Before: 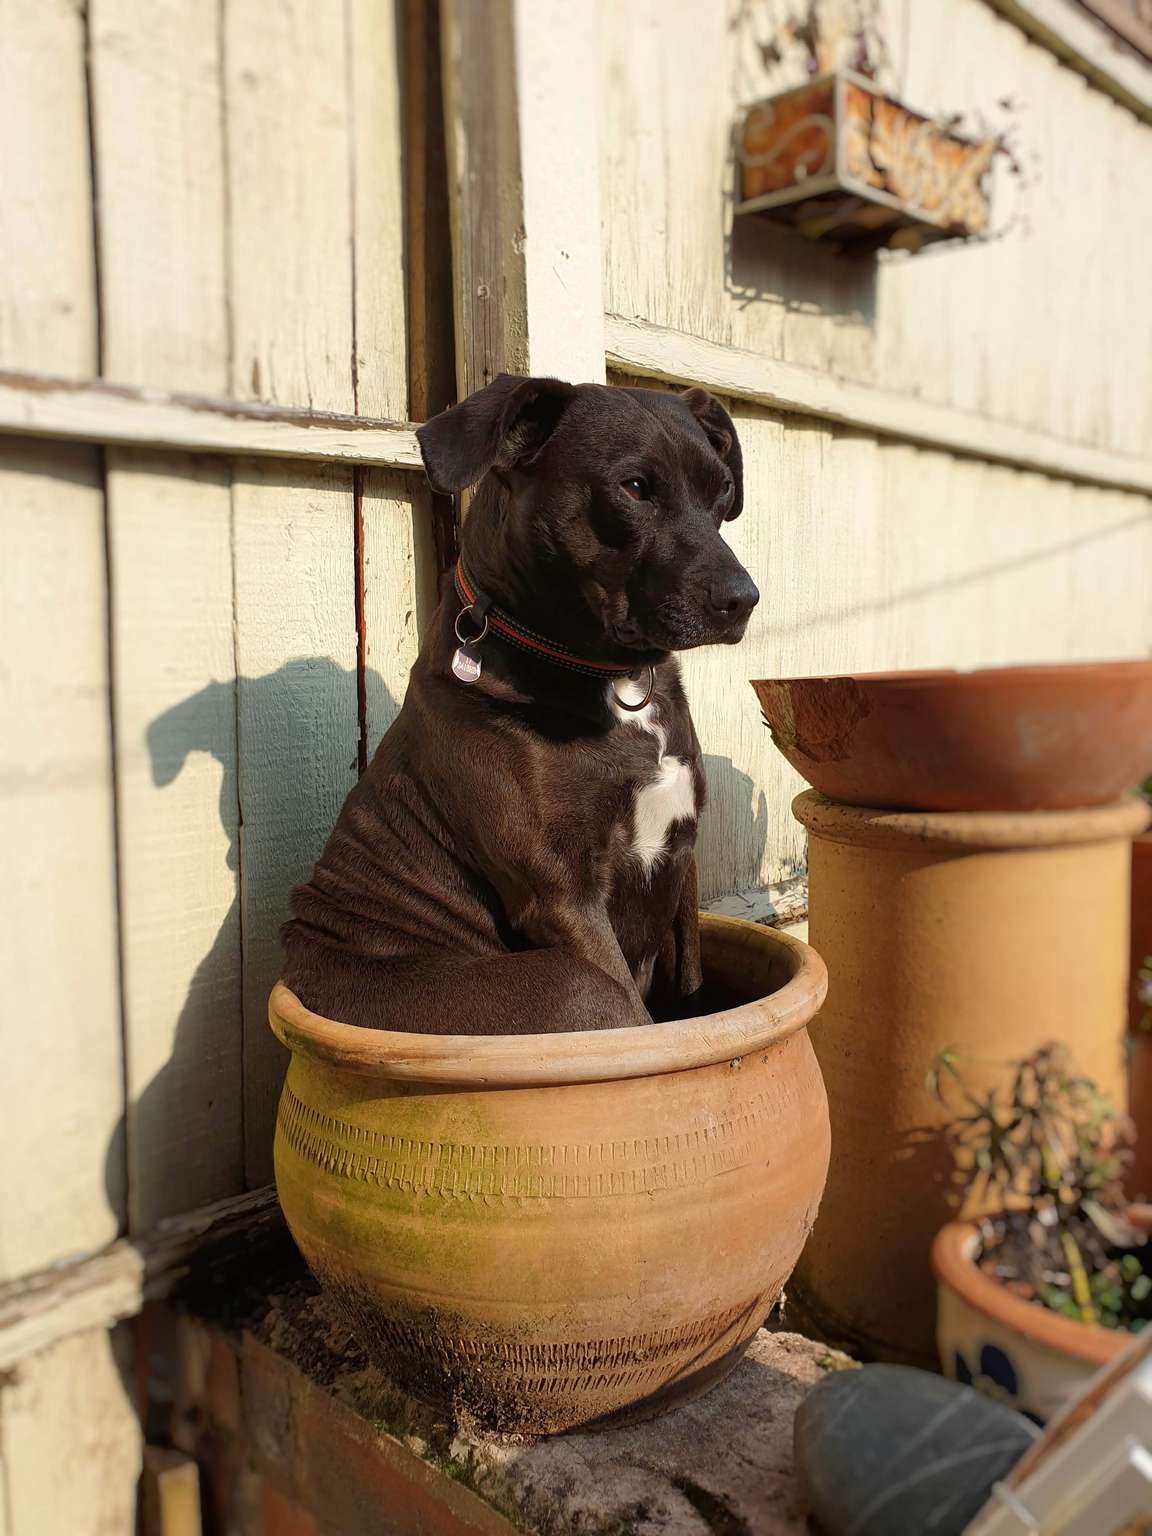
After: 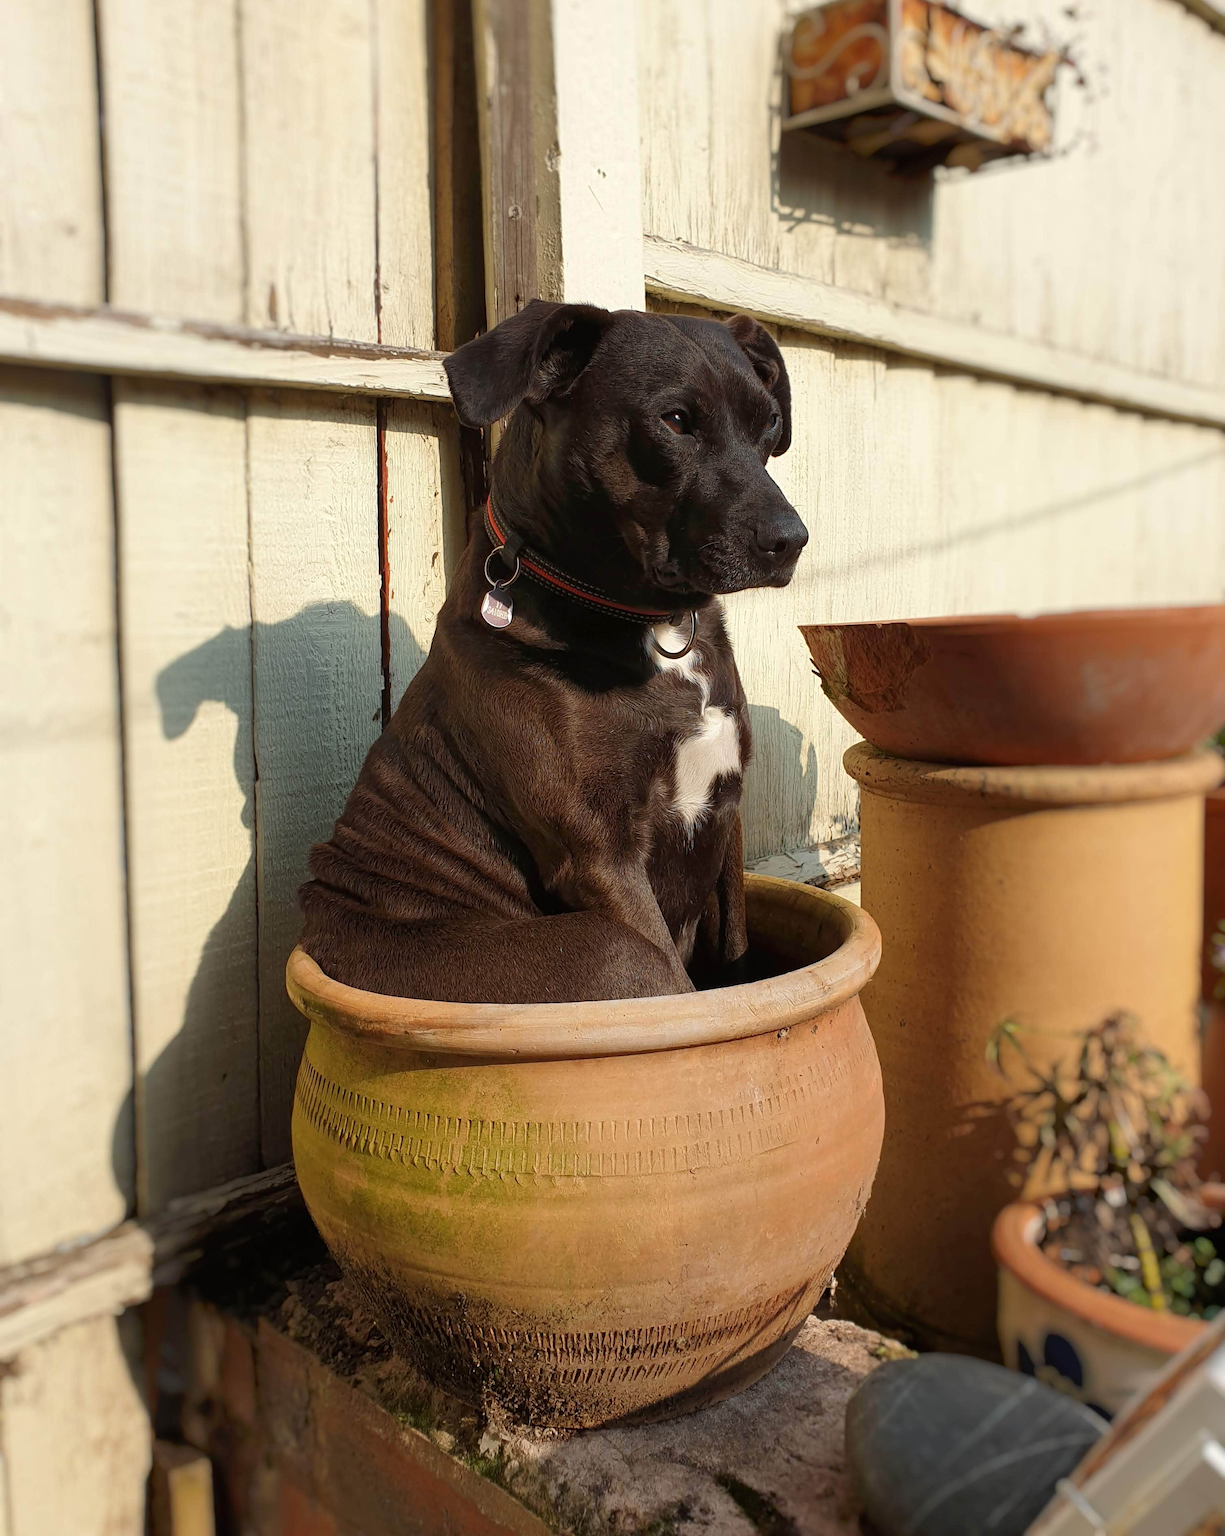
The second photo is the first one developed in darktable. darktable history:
crop and rotate: top 6.046%
